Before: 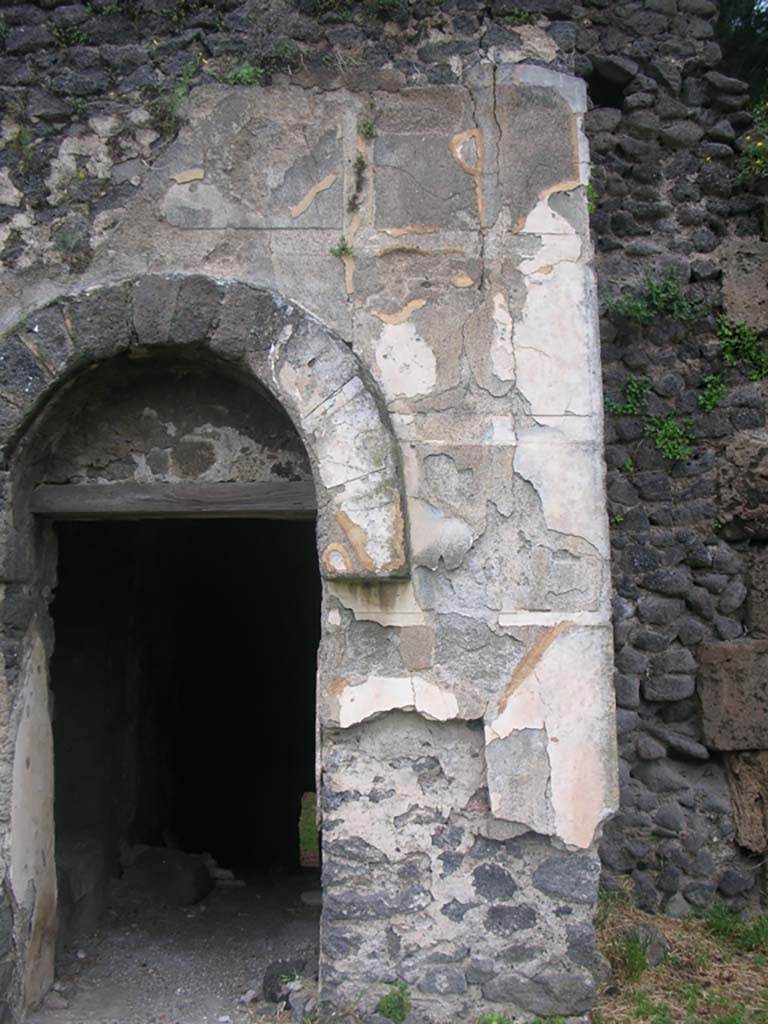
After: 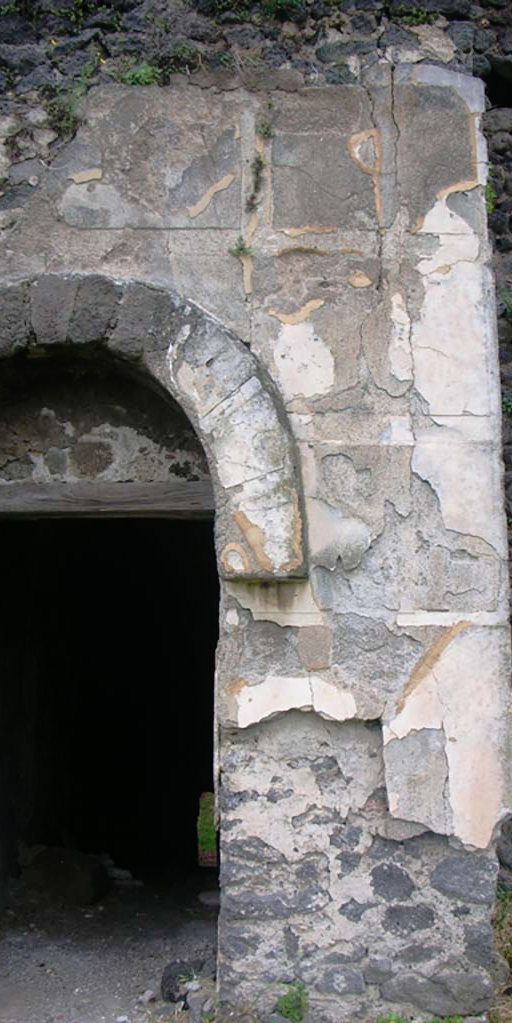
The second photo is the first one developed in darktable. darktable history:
tone curve: curves: ch0 [(0, 0) (0.126, 0.061) (0.362, 0.382) (0.498, 0.498) (0.706, 0.712) (1, 1)]; ch1 [(0, 0) (0.5, 0.497) (0.55, 0.578) (1, 1)]; ch2 [(0, 0) (0.44, 0.424) (0.489, 0.486) (0.537, 0.538) (1, 1)], preserve colors none
crop and rotate: left 13.404%, right 19.903%
